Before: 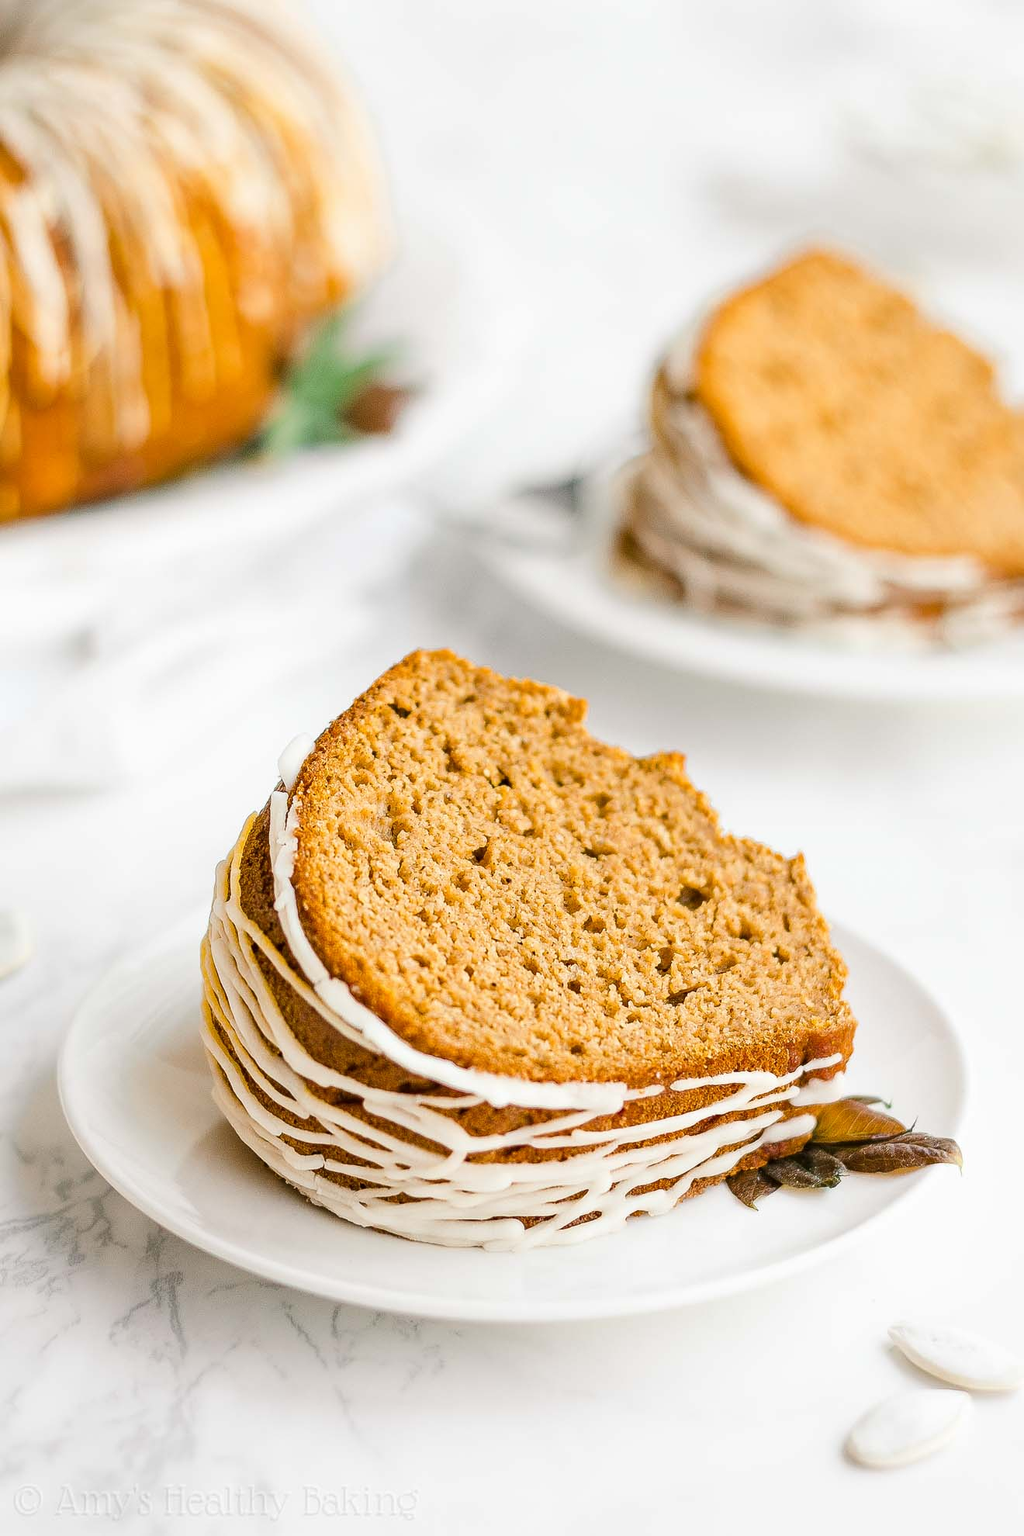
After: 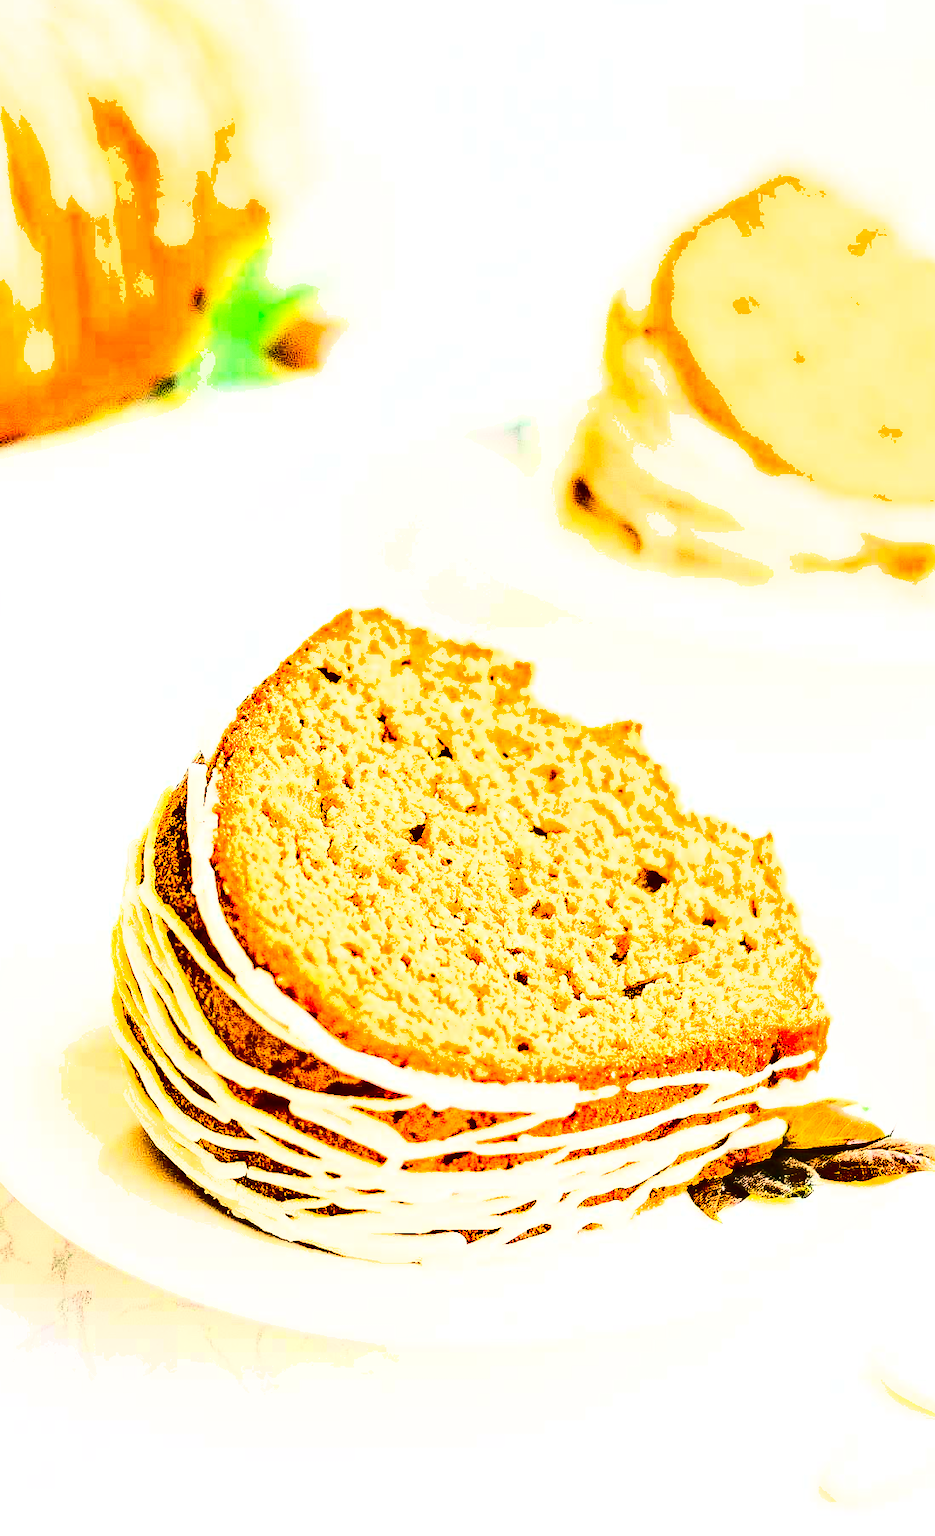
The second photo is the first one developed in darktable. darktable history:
crop: left 9.769%, top 6.251%, right 6.959%, bottom 2.543%
contrast brightness saturation: contrast 0.831, brightness 0.594, saturation 0.6
exposure: exposure 1.145 EV, compensate highlight preservation false
haze removal: compatibility mode true, adaptive false
shadows and highlights: shadows 61.16, soften with gaussian
